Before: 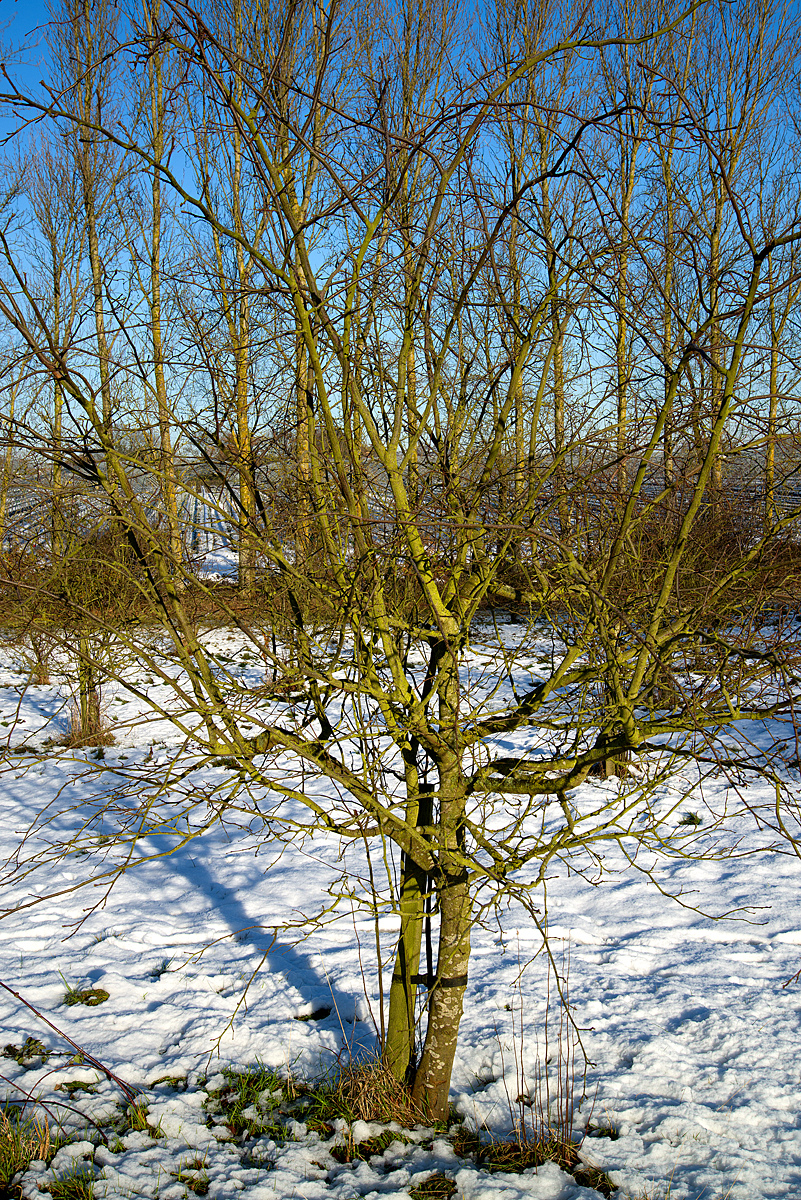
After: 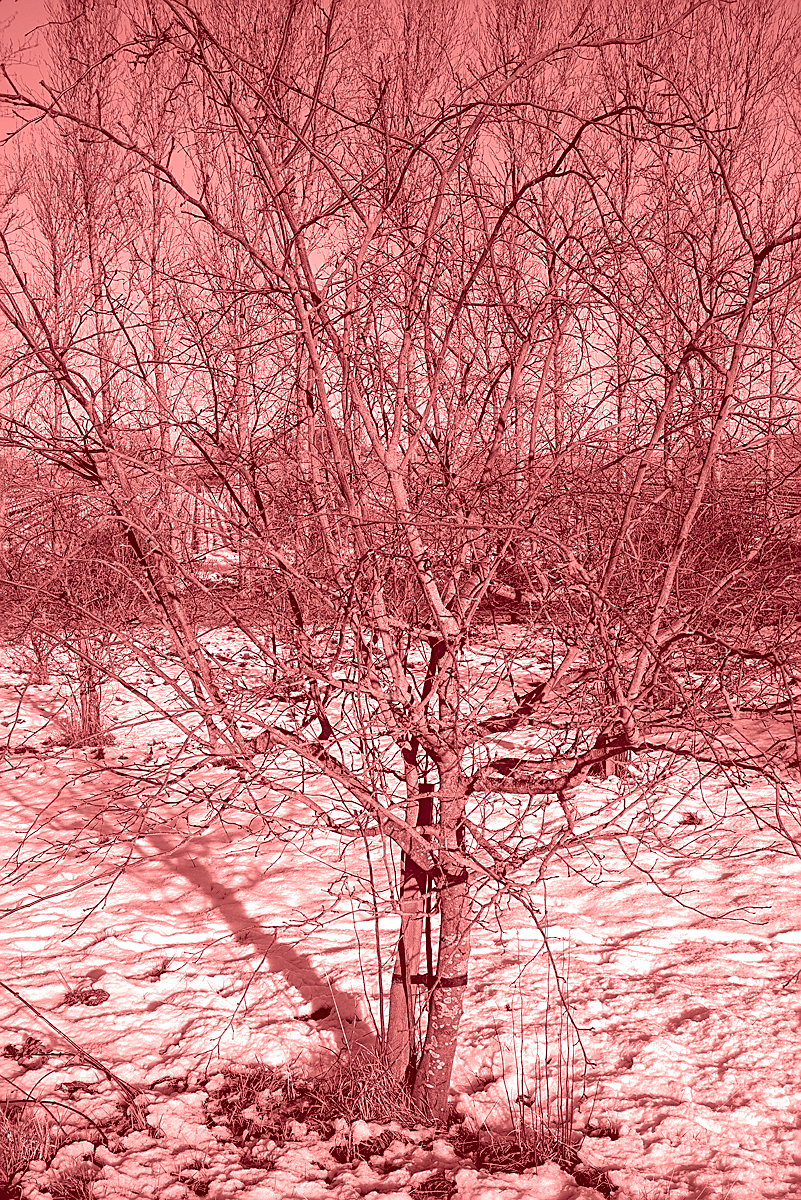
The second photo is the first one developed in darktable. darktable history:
colorize: saturation 60%, source mix 100%
rgb curve: curves: ch0 [(0, 0) (0.175, 0.154) (0.785, 0.663) (1, 1)]
sharpen: on, module defaults
local contrast: on, module defaults
